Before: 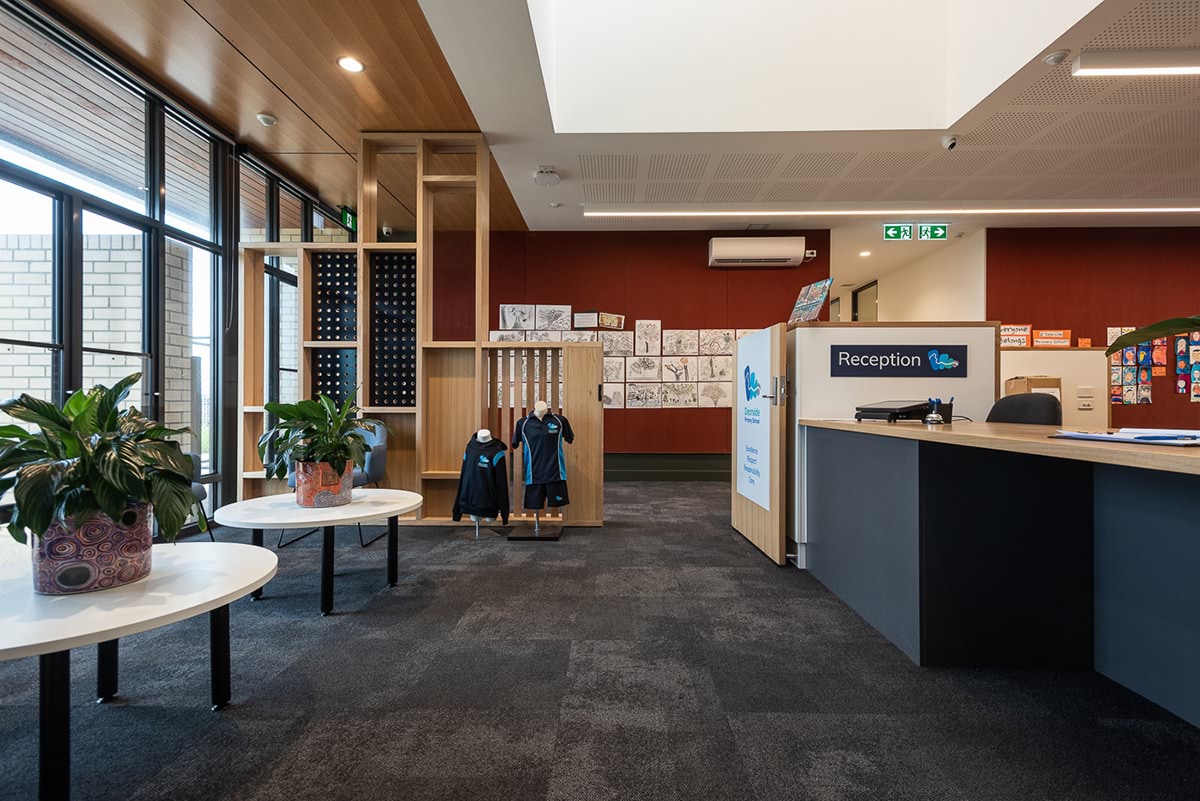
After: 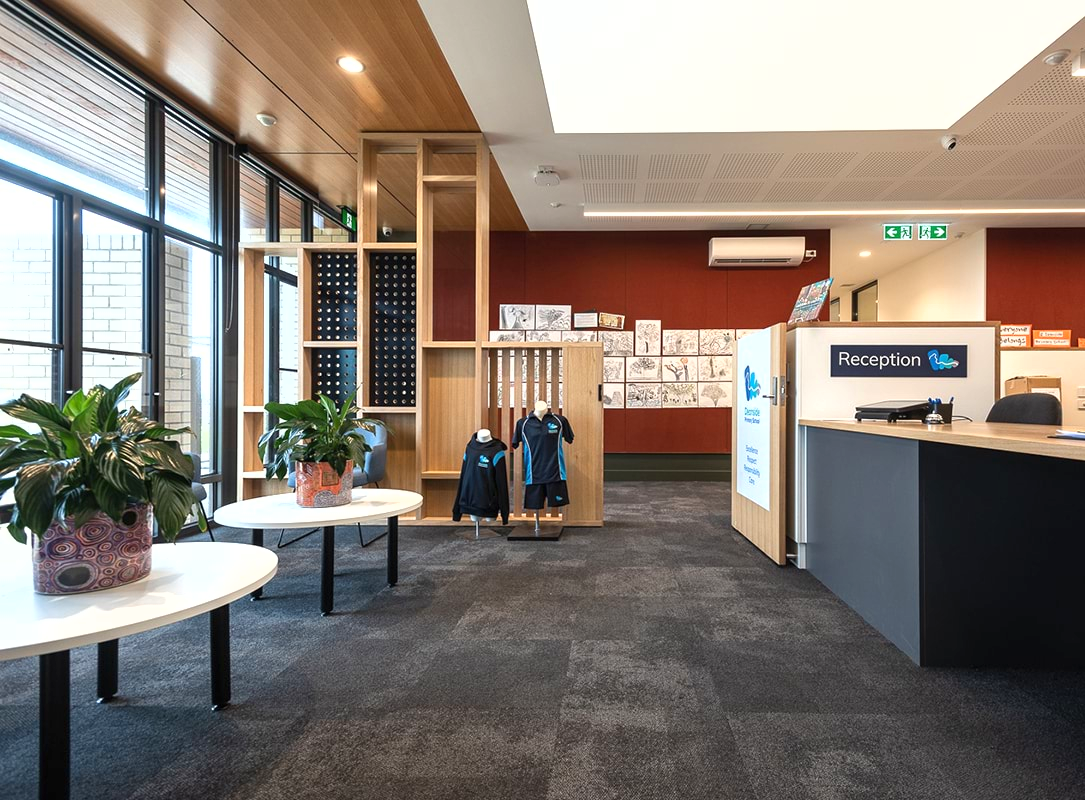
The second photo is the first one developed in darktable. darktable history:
crop: right 9.509%, bottom 0.031%
shadows and highlights: radius 125.46, shadows 21.19, highlights -21.19, low approximation 0.01
exposure: black level correction 0, exposure 0.7 EV, compensate exposure bias true, compensate highlight preservation false
